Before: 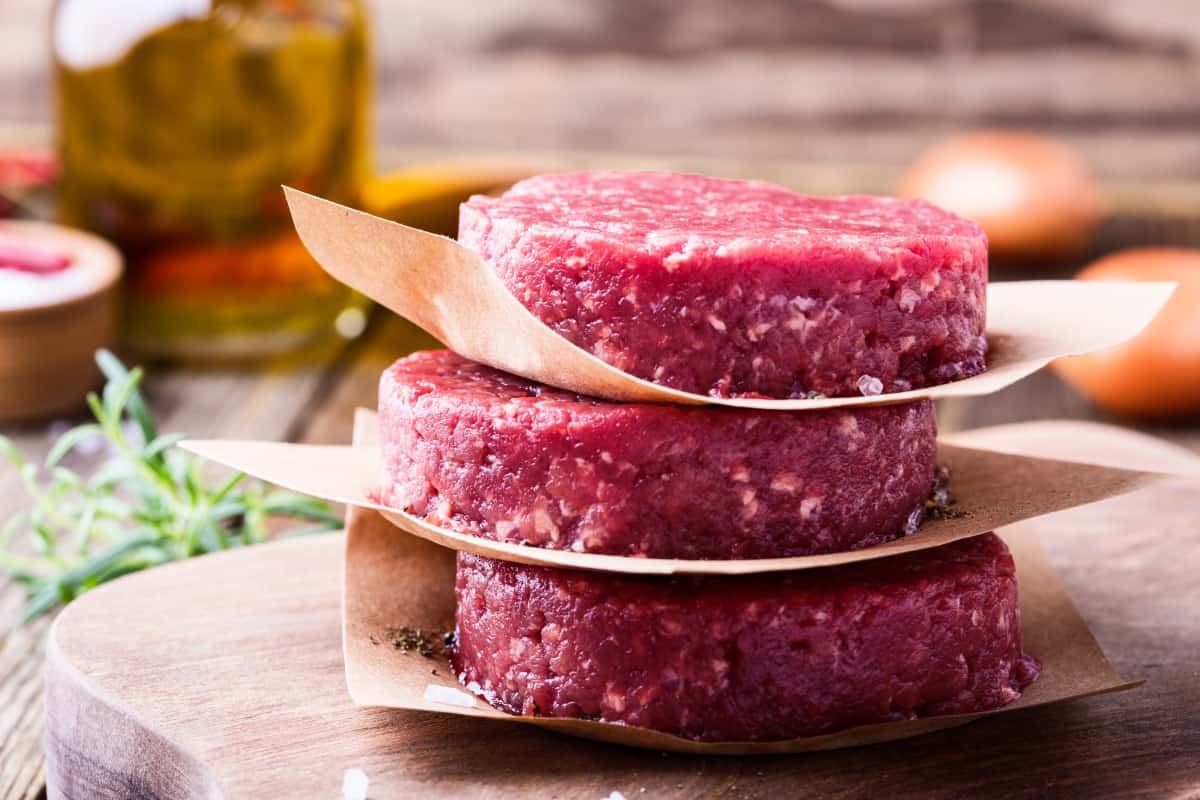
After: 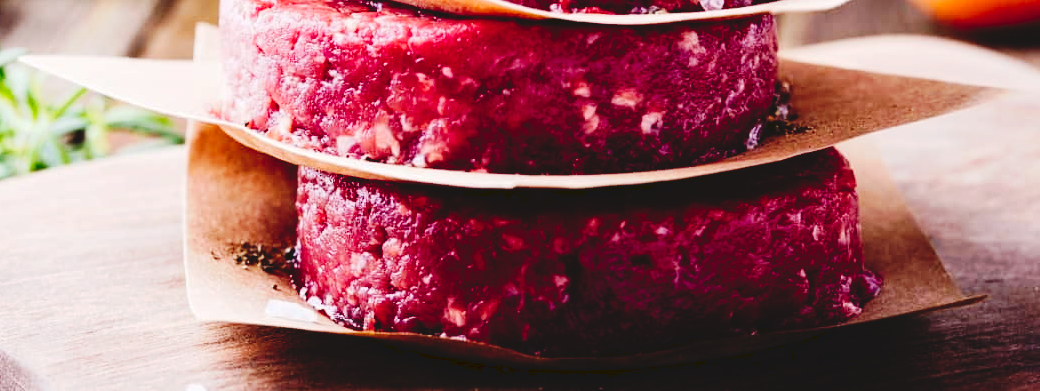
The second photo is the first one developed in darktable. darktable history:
tone curve: curves: ch0 [(0, 0) (0.003, 0.075) (0.011, 0.079) (0.025, 0.079) (0.044, 0.082) (0.069, 0.085) (0.1, 0.089) (0.136, 0.096) (0.177, 0.105) (0.224, 0.14) (0.277, 0.202) (0.335, 0.304) (0.399, 0.417) (0.468, 0.521) (0.543, 0.636) (0.623, 0.726) (0.709, 0.801) (0.801, 0.878) (0.898, 0.927) (1, 1)], preserve colors none
crop and rotate: left 13.306%, top 48.129%, bottom 2.928%
